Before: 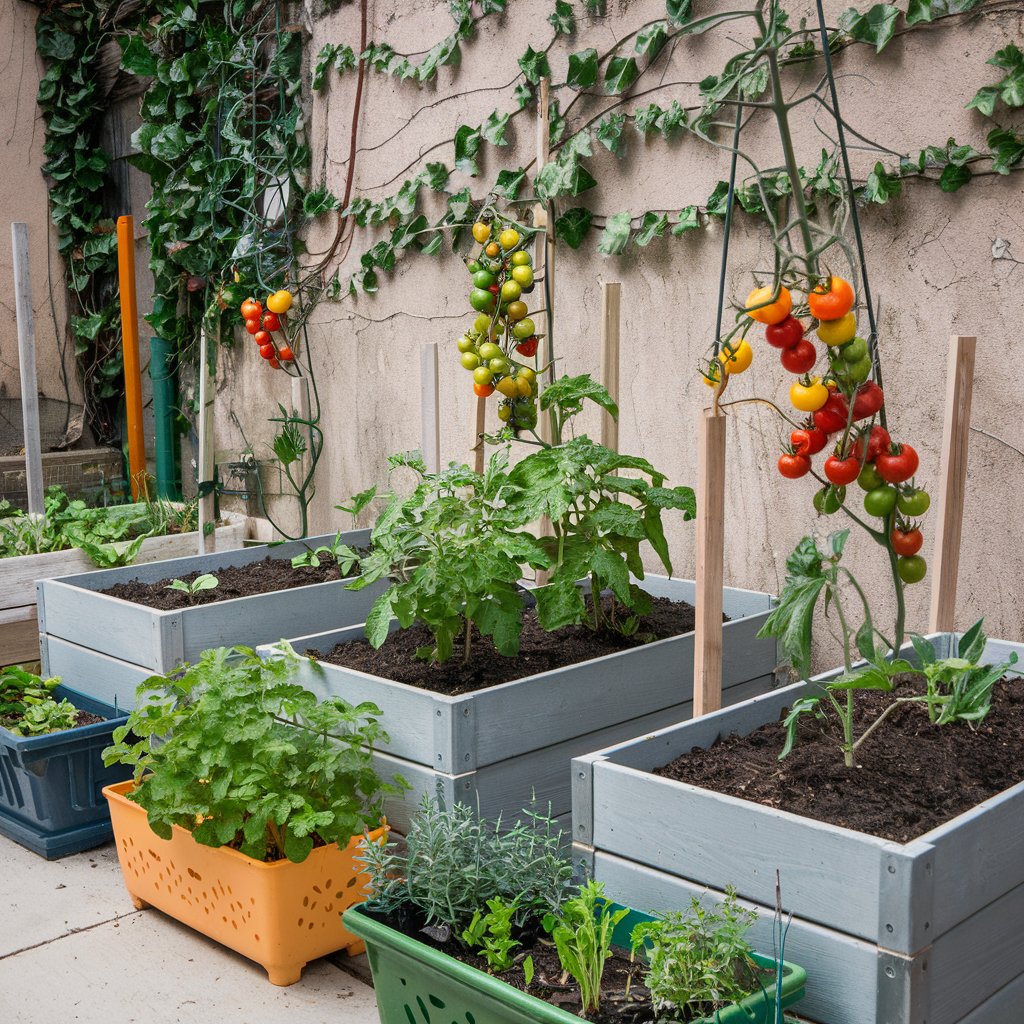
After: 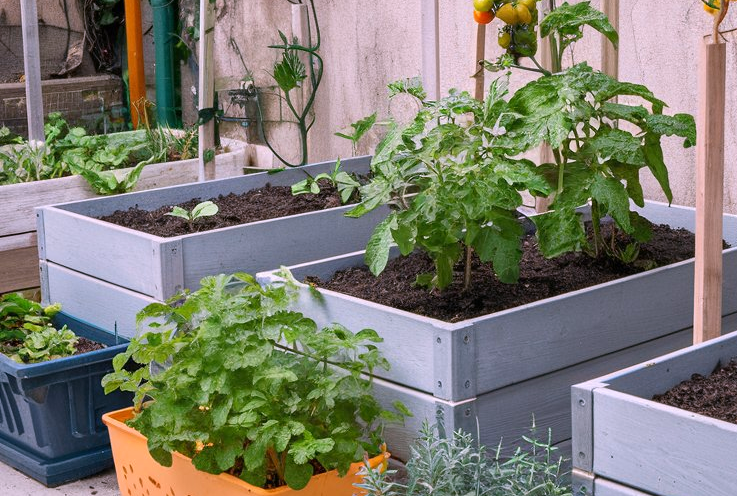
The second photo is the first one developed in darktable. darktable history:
crop: top 36.498%, right 27.964%, bottom 14.995%
white balance: red 1.066, blue 1.119
